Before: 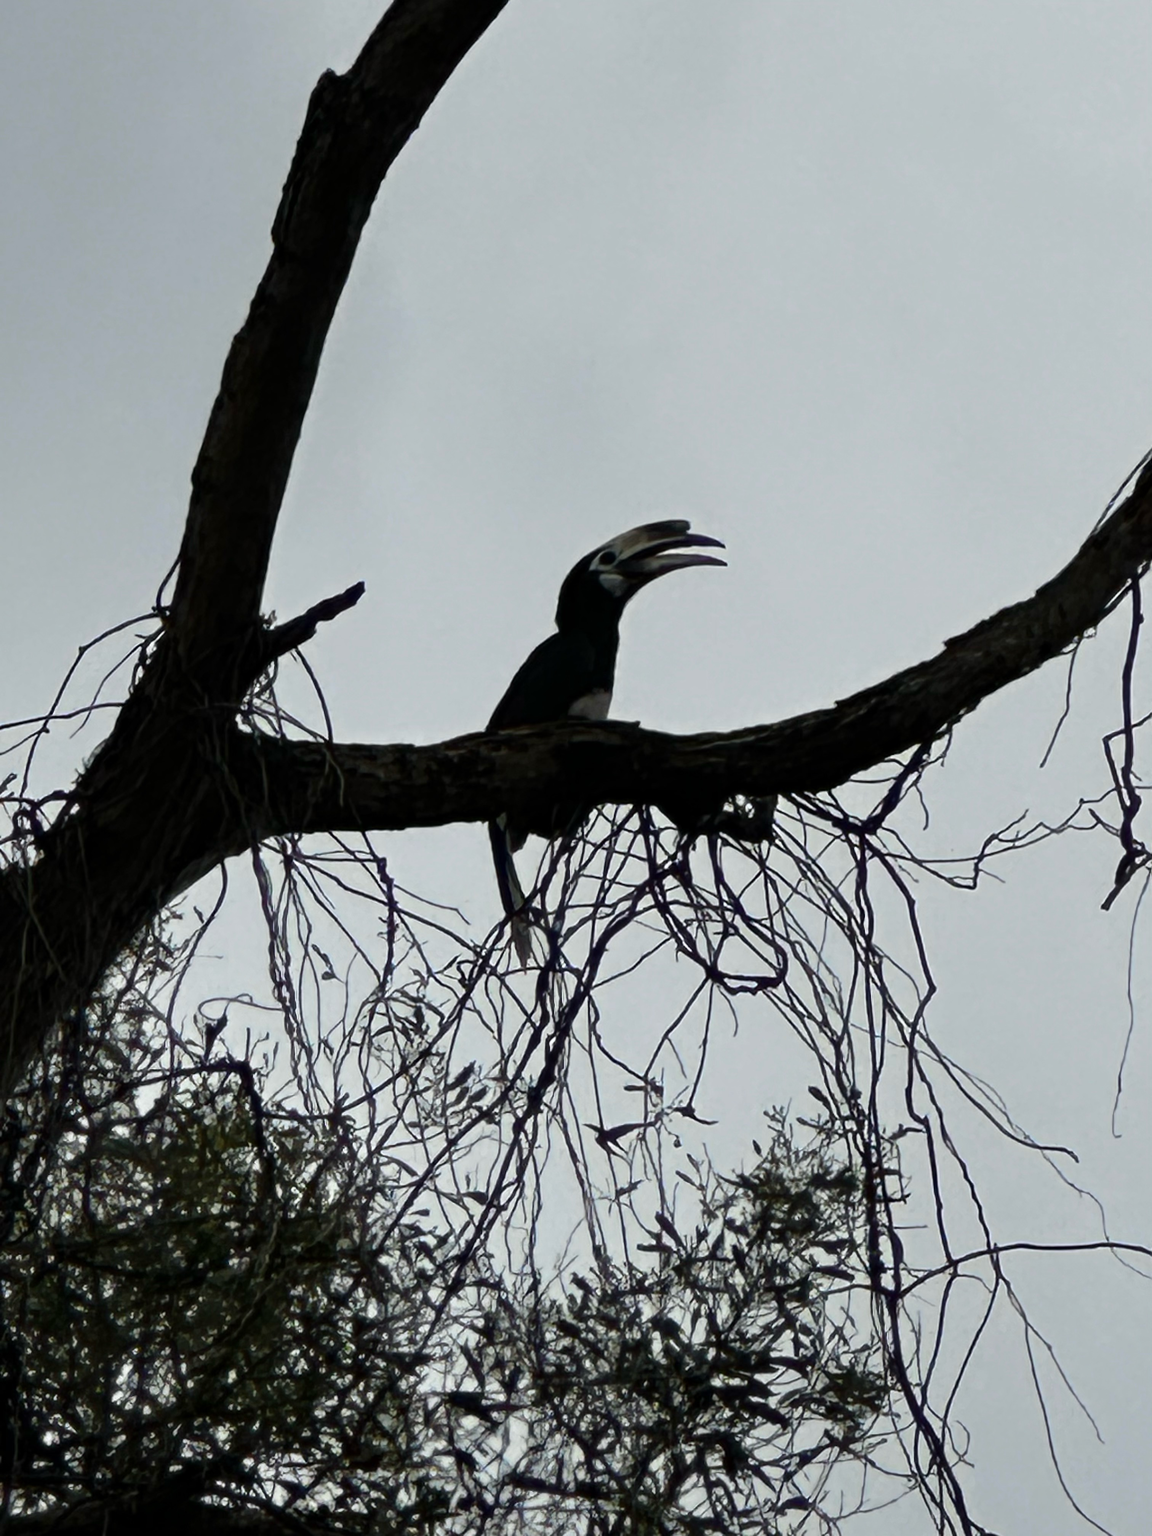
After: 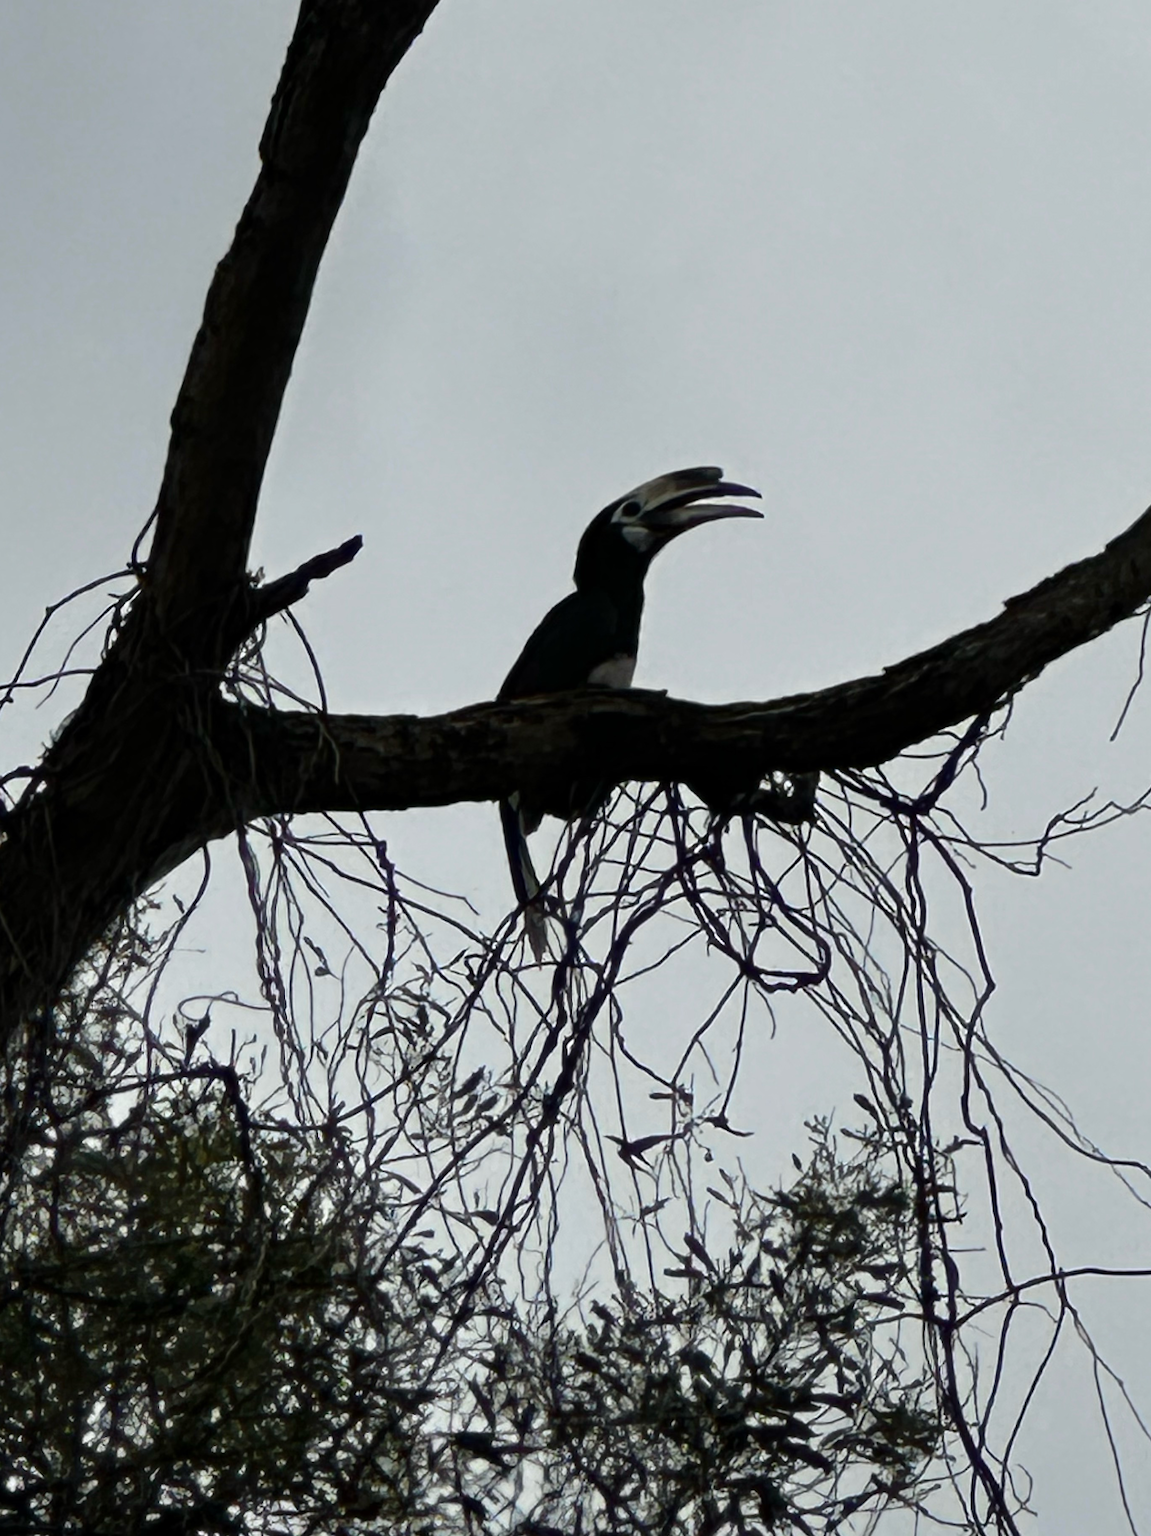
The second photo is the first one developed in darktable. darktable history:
crop: left 3.305%, top 6.436%, right 6.389%, bottom 3.258%
tone equalizer: on, module defaults
